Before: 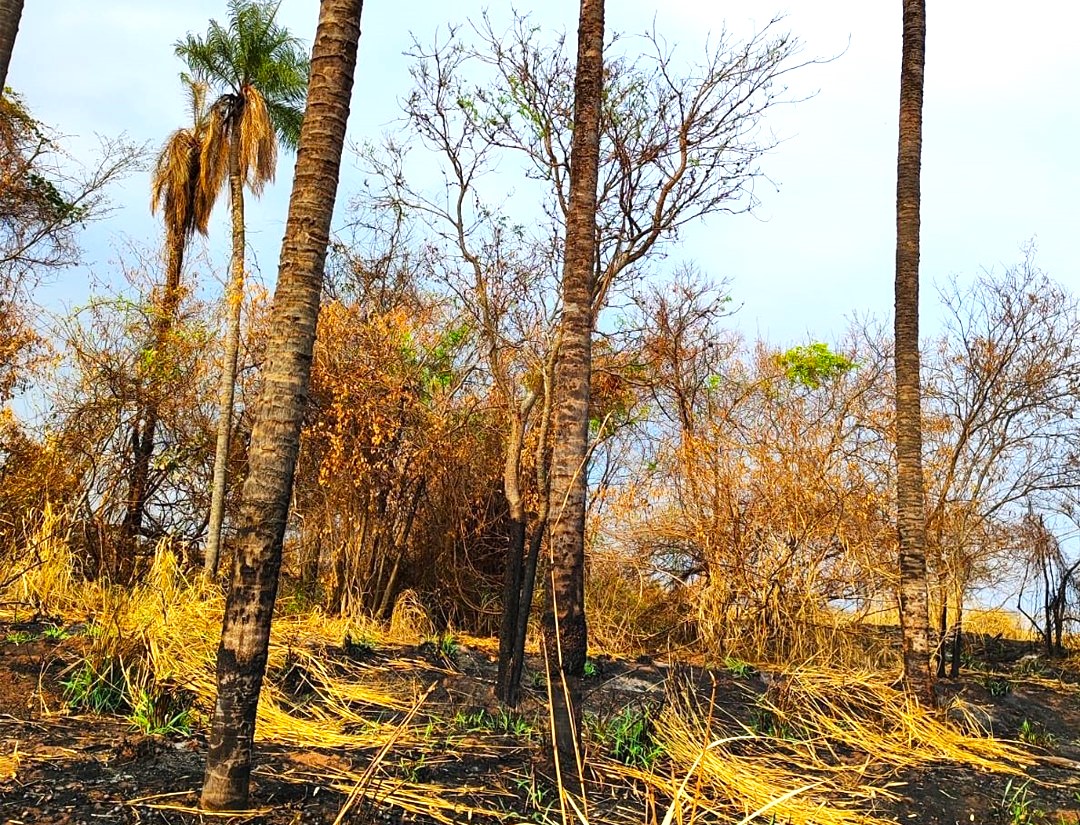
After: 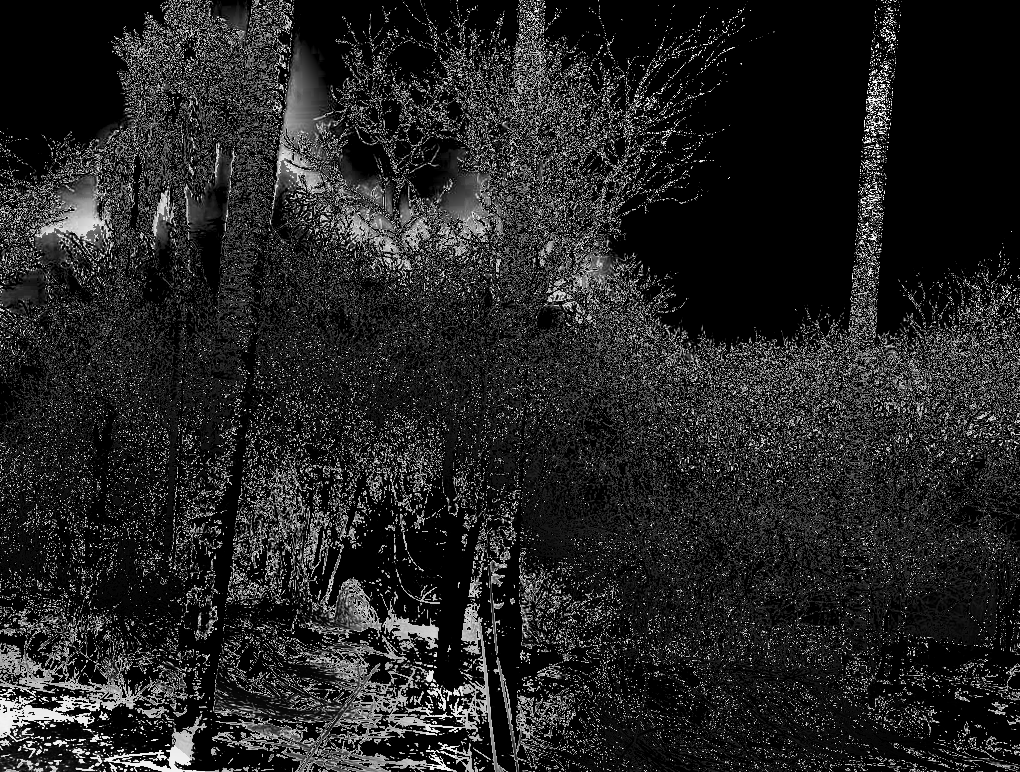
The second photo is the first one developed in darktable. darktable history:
white balance: red 4.26, blue 1.802
rotate and perspective: rotation 0.062°, lens shift (vertical) 0.115, lens shift (horizontal) -0.133, crop left 0.047, crop right 0.94, crop top 0.061, crop bottom 0.94
color balance rgb: linear chroma grading › shadows -40%, linear chroma grading › highlights 40%, linear chroma grading › global chroma 45%, linear chroma grading › mid-tones -30%, perceptual saturation grading › global saturation 55%, perceptual saturation grading › highlights -50%, perceptual saturation grading › mid-tones 40%, perceptual saturation grading › shadows 30%, perceptual brilliance grading › global brilliance 20%, perceptual brilliance grading › shadows -40%, global vibrance 35%
shadows and highlights: shadows 19.13, highlights -83.41, soften with gaussian
color balance: mode lift, gamma, gain (sRGB), lift [0.997, 0.979, 1.021, 1.011], gamma [1, 1.084, 0.916, 0.998], gain [1, 0.87, 1.13, 1.101], contrast 4.55%, contrast fulcrum 38.24%, output saturation 104.09%
monochrome: a -6.99, b 35.61, size 1.4
